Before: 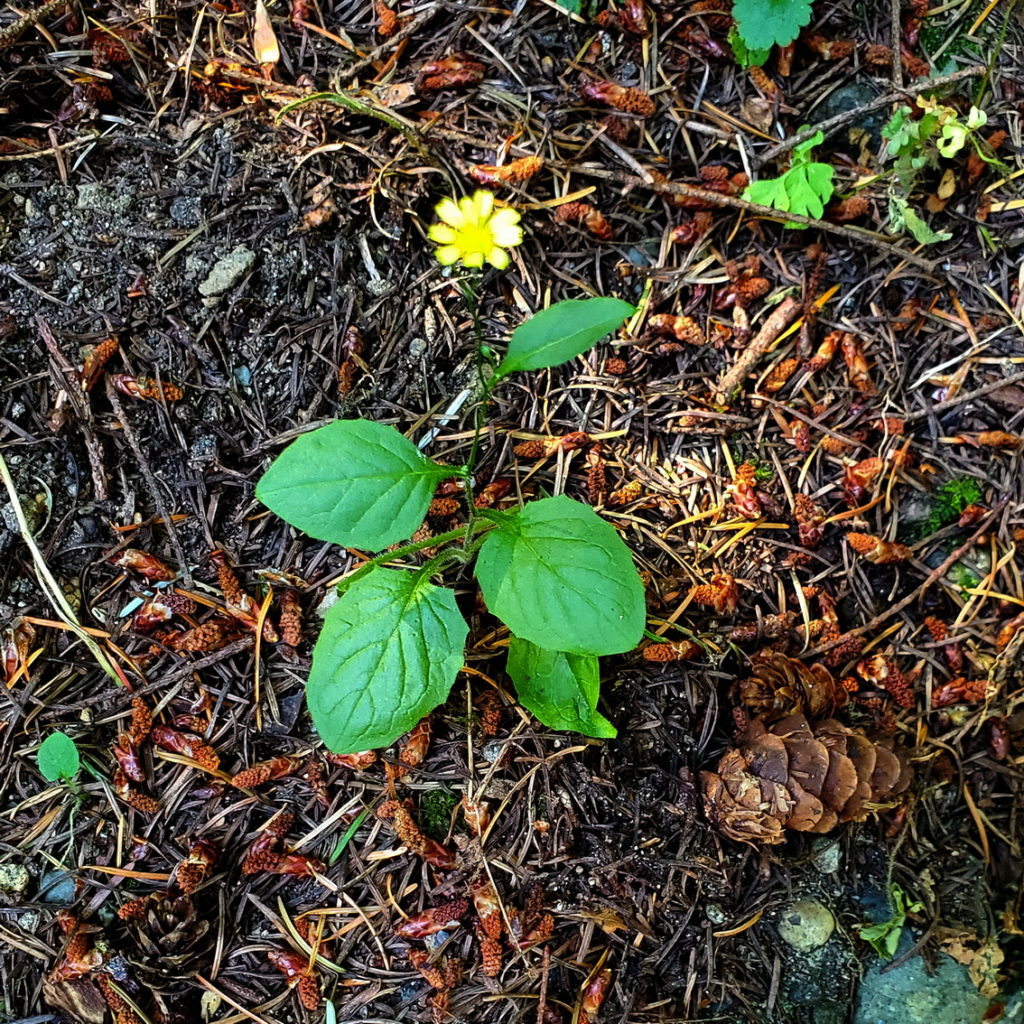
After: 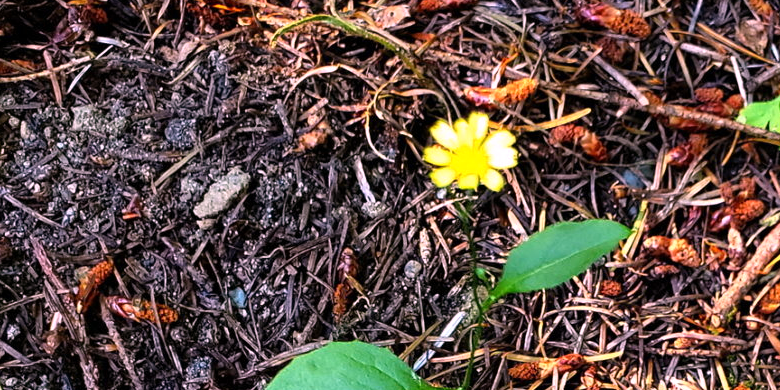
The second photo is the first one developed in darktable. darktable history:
crop: left 0.579%, top 7.627%, right 23.167%, bottom 54.275%
white balance: red 1.188, blue 1.11
